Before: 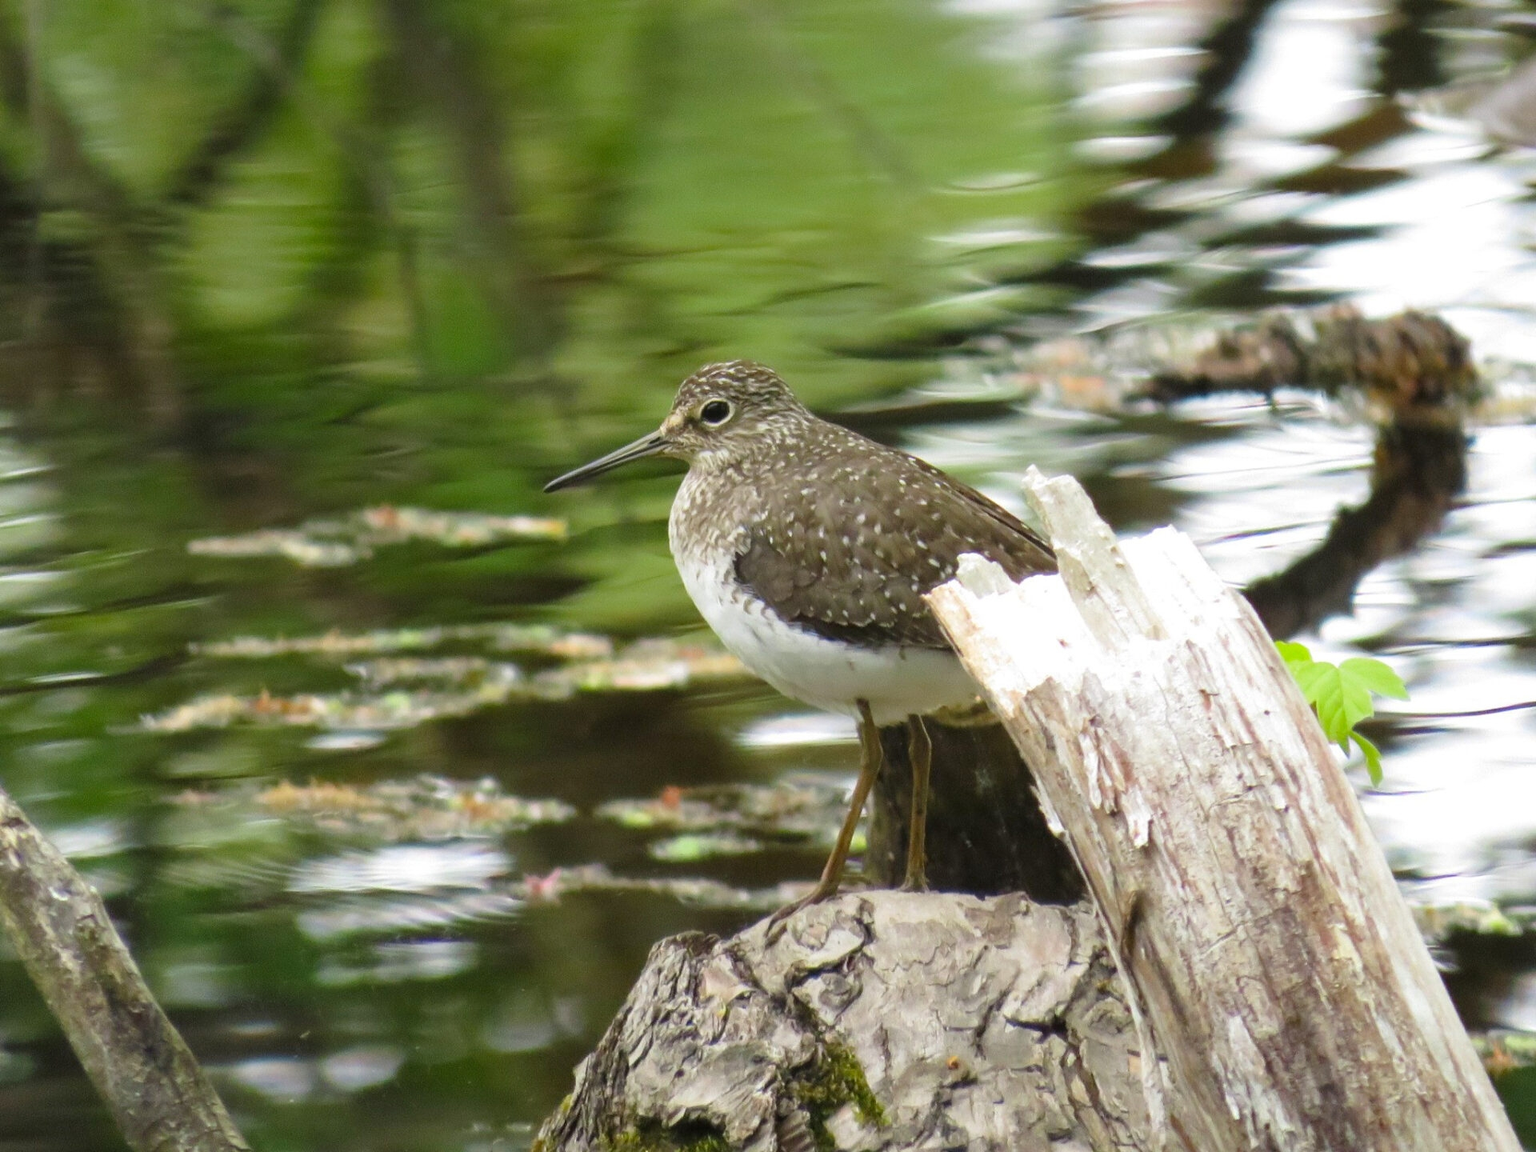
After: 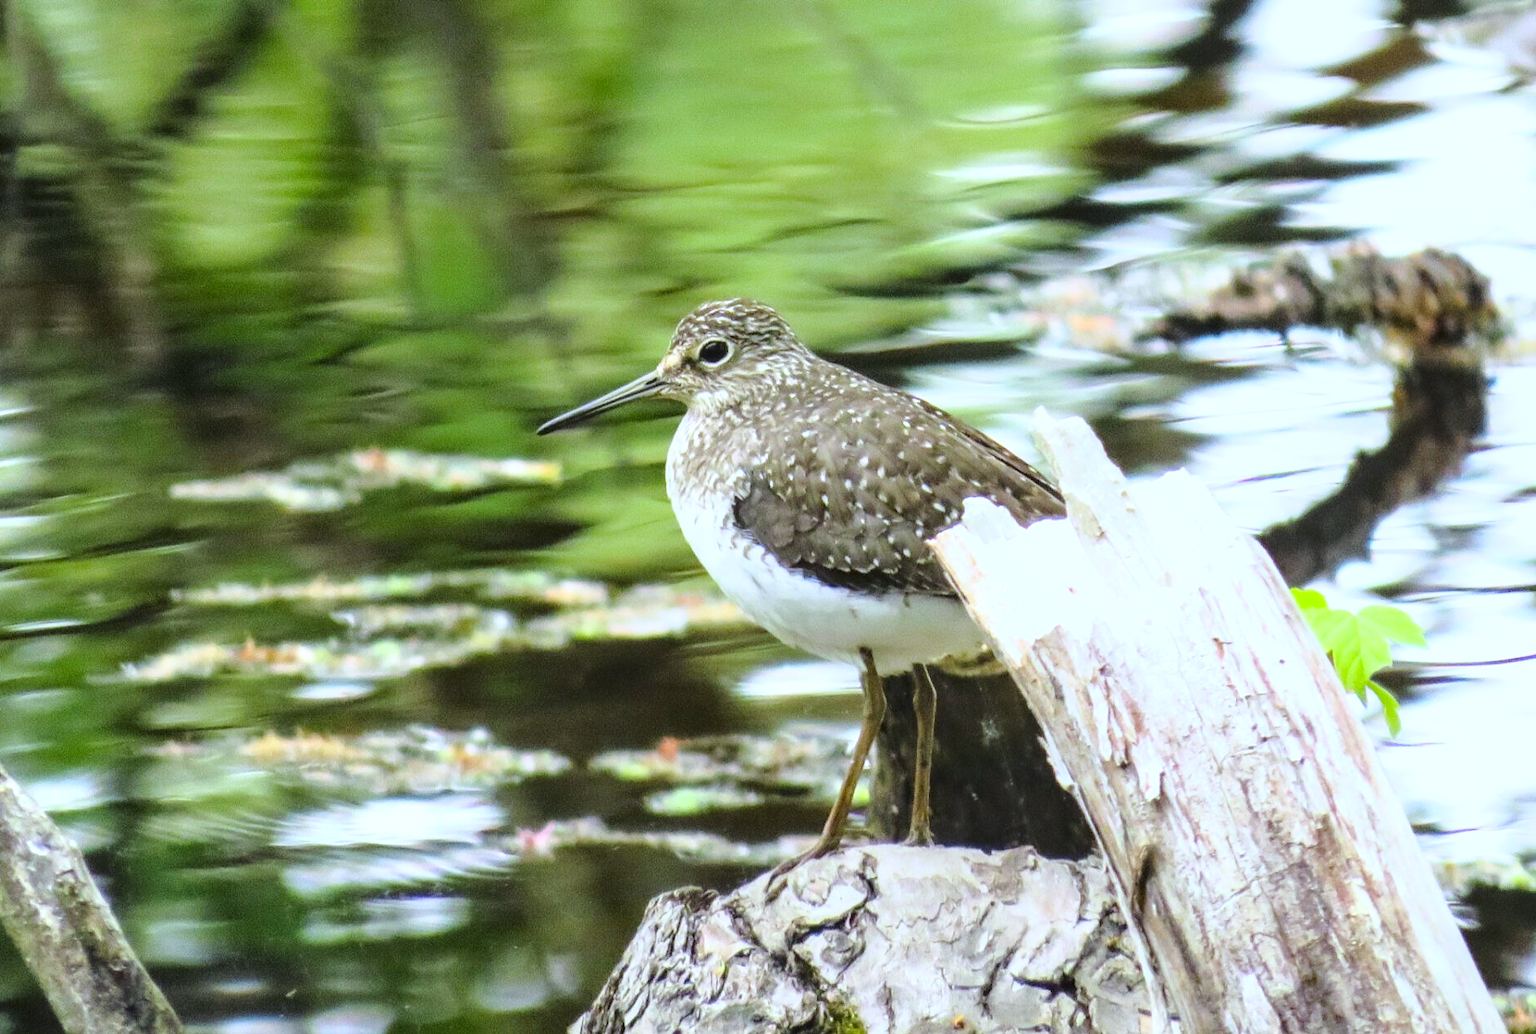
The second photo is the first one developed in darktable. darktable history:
base curve: curves: ch0 [(0, 0) (0.028, 0.03) (0.121, 0.232) (0.46, 0.748) (0.859, 0.968) (1, 1)]
local contrast: on, module defaults
crop: left 1.507%, top 6.147%, right 1.379%, bottom 6.637%
white balance: red 0.926, green 1.003, blue 1.133
